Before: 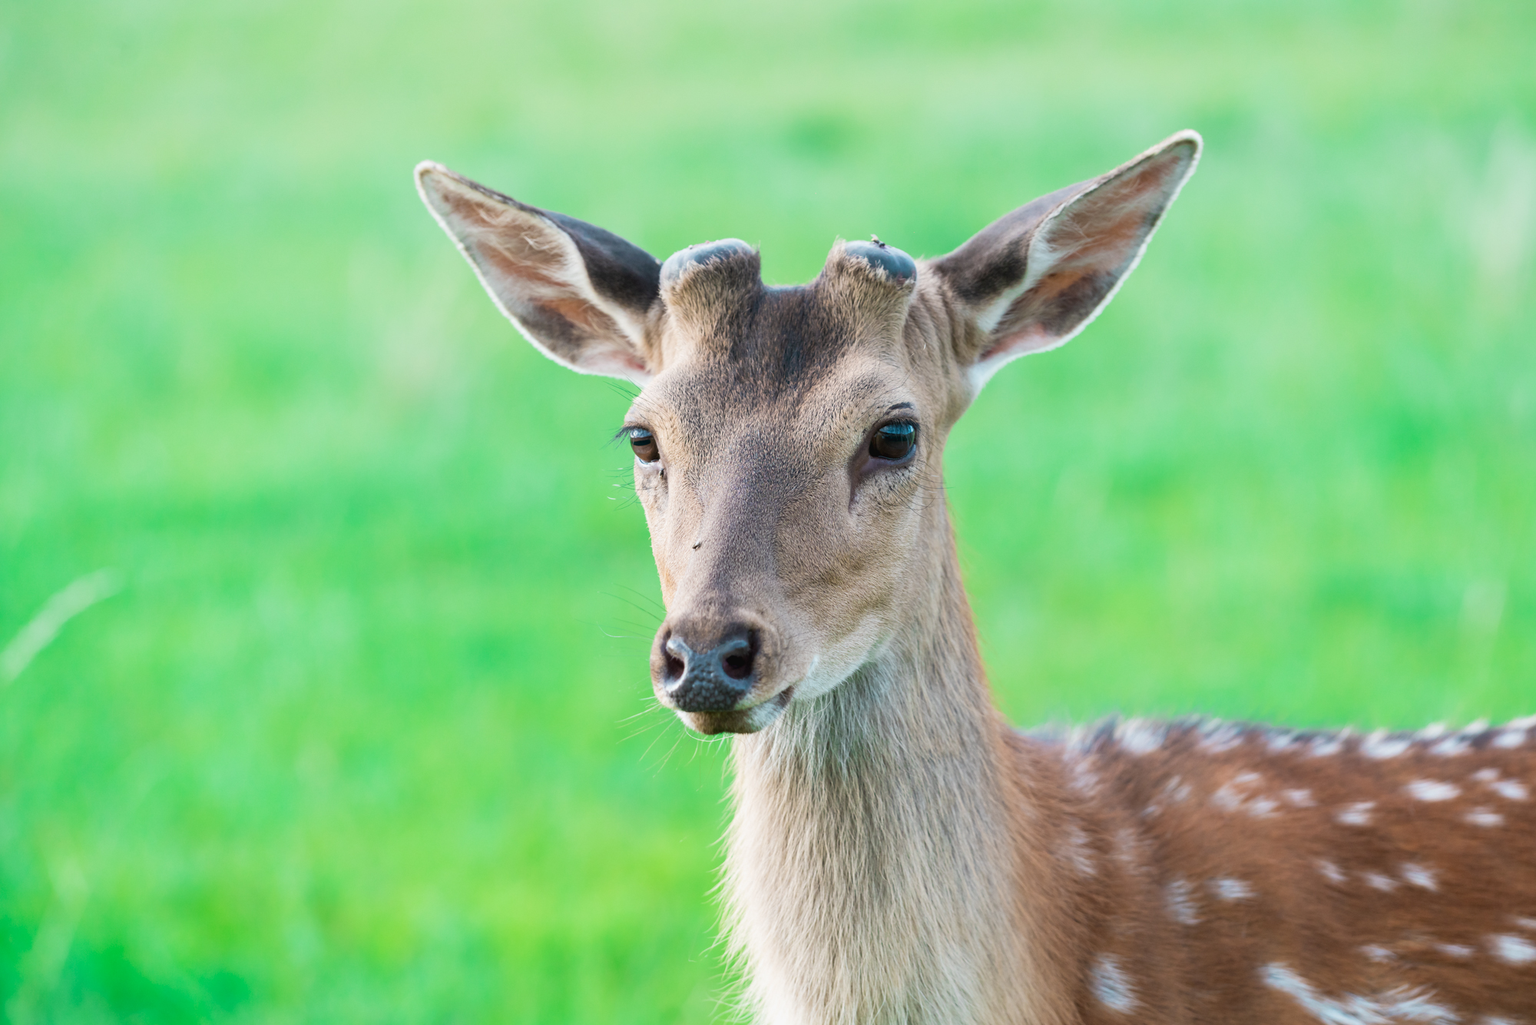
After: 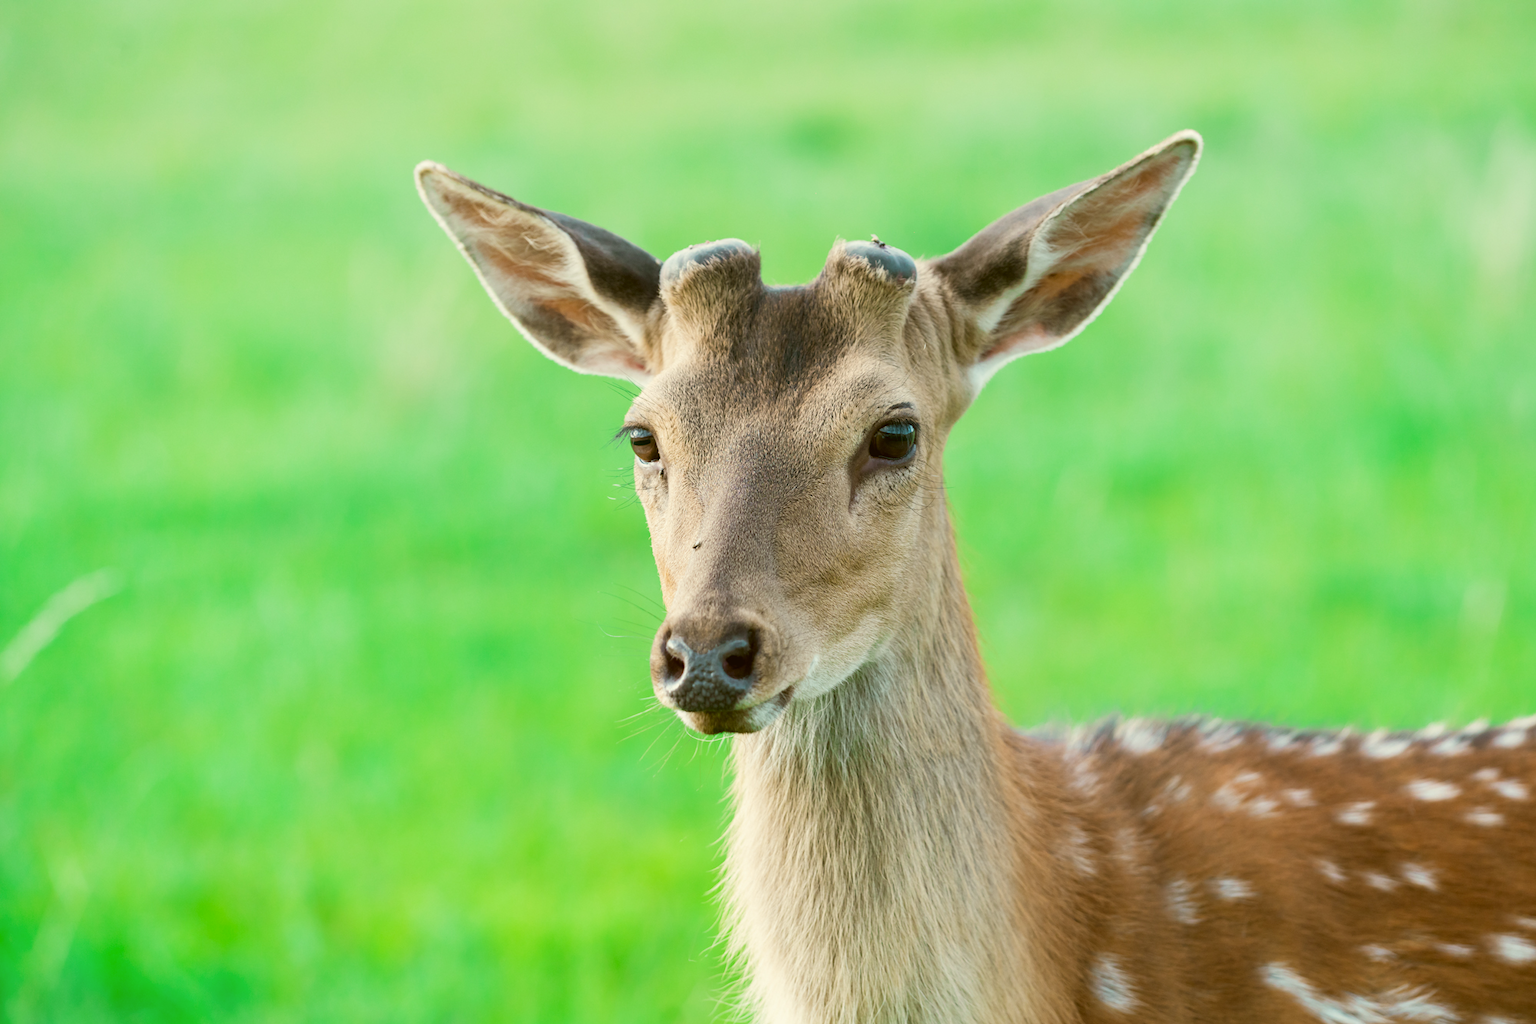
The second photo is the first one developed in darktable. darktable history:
color correction: highlights a* -1.67, highlights b* 10.45, shadows a* 0.746, shadows b* 18.82
